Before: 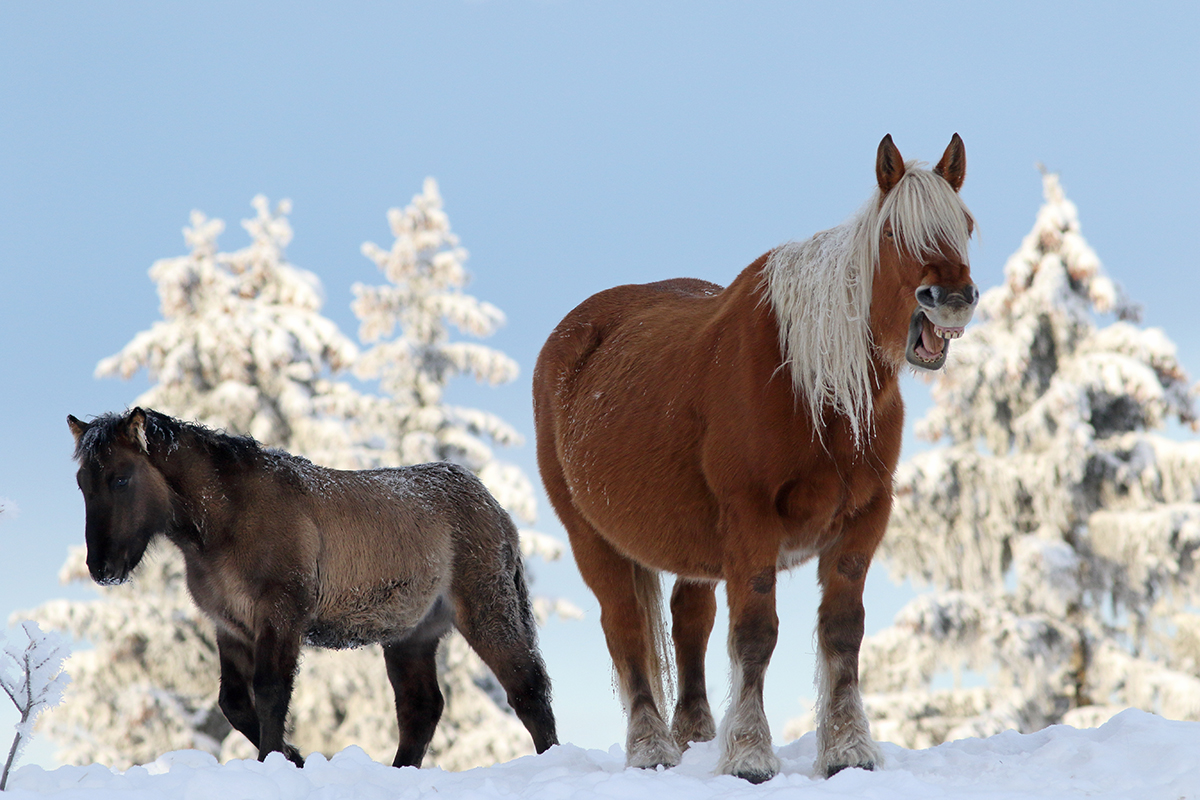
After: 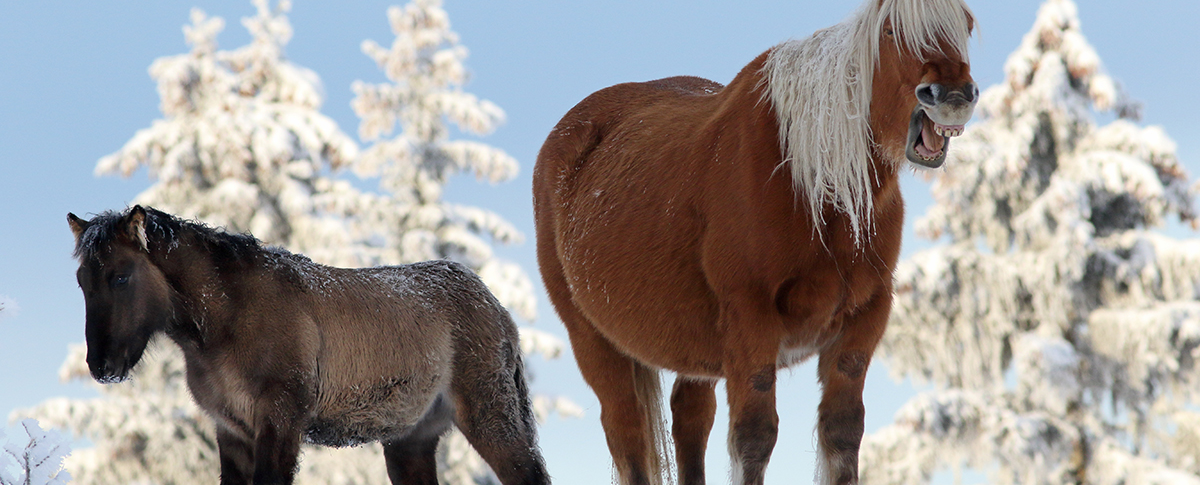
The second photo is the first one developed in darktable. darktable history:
rotate and perspective: crop left 0, crop top 0
crop and rotate: top 25.357%, bottom 13.942%
